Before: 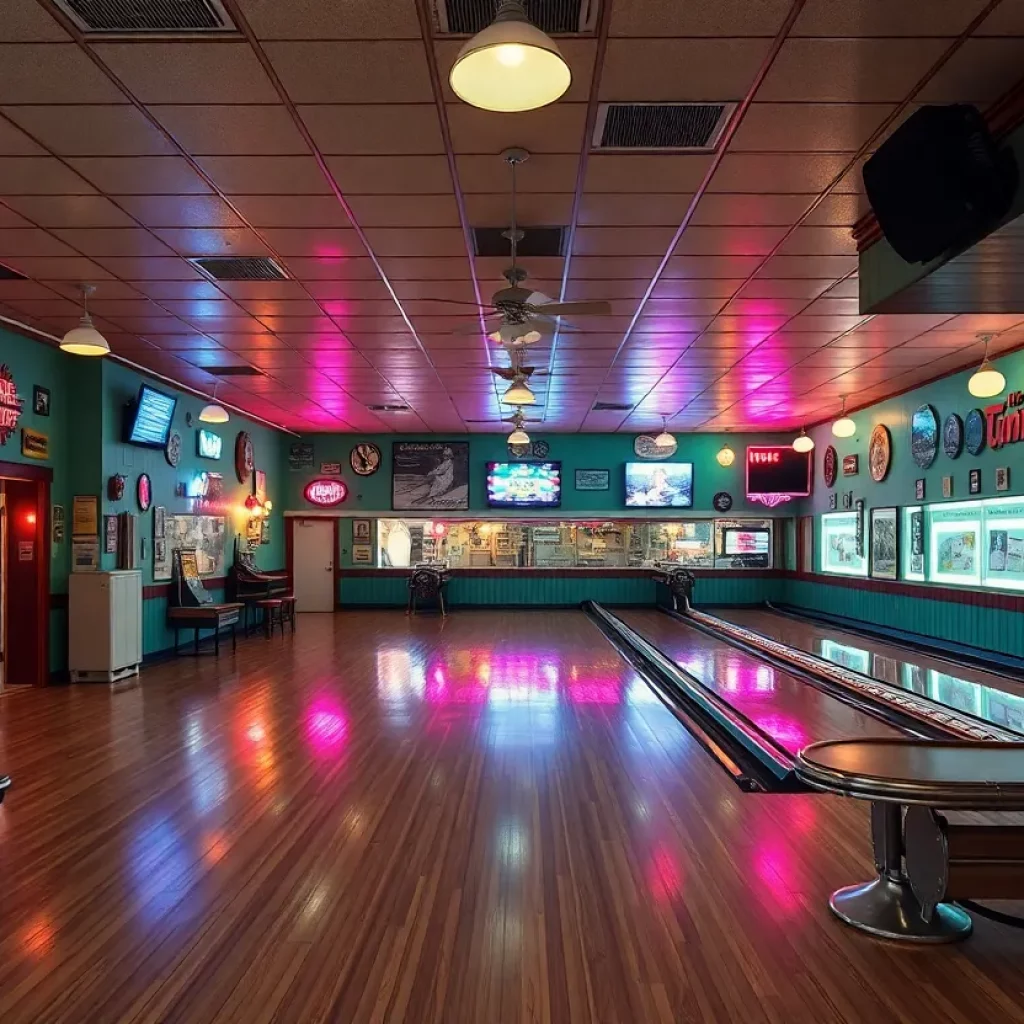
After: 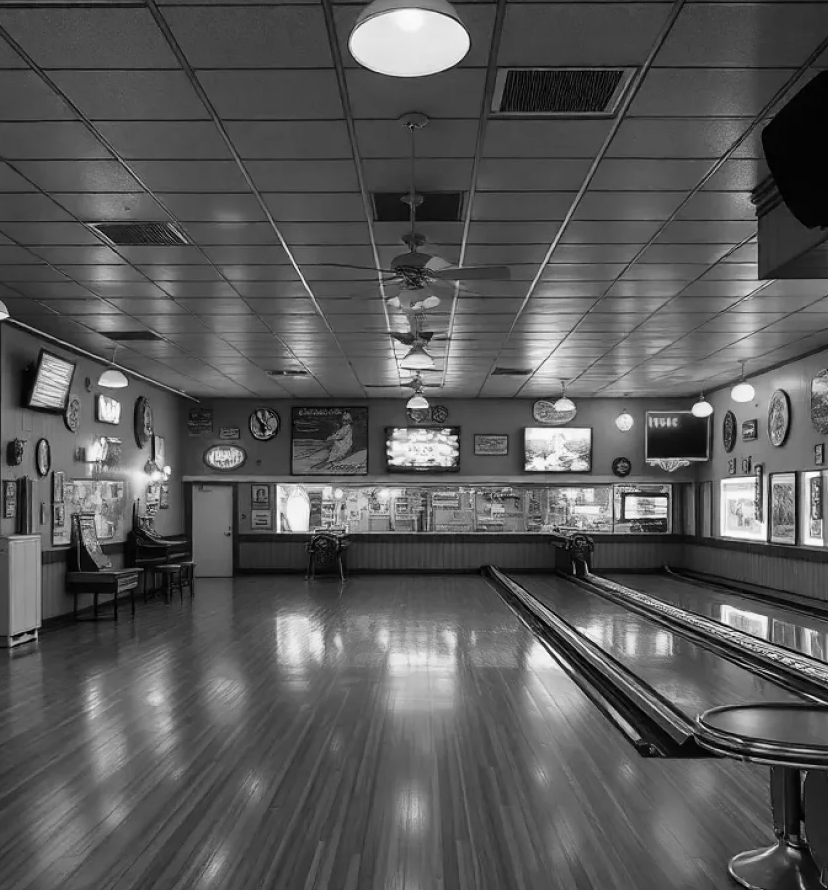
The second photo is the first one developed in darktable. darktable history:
monochrome: a -4.13, b 5.16, size 1
crop: left 9.929%, top 3.475%, right 9.188%, bottom 9.529%
shadows and highlights: shadows 29.61, highlights -30.47, low approximation 0.01, soften with gaussian
